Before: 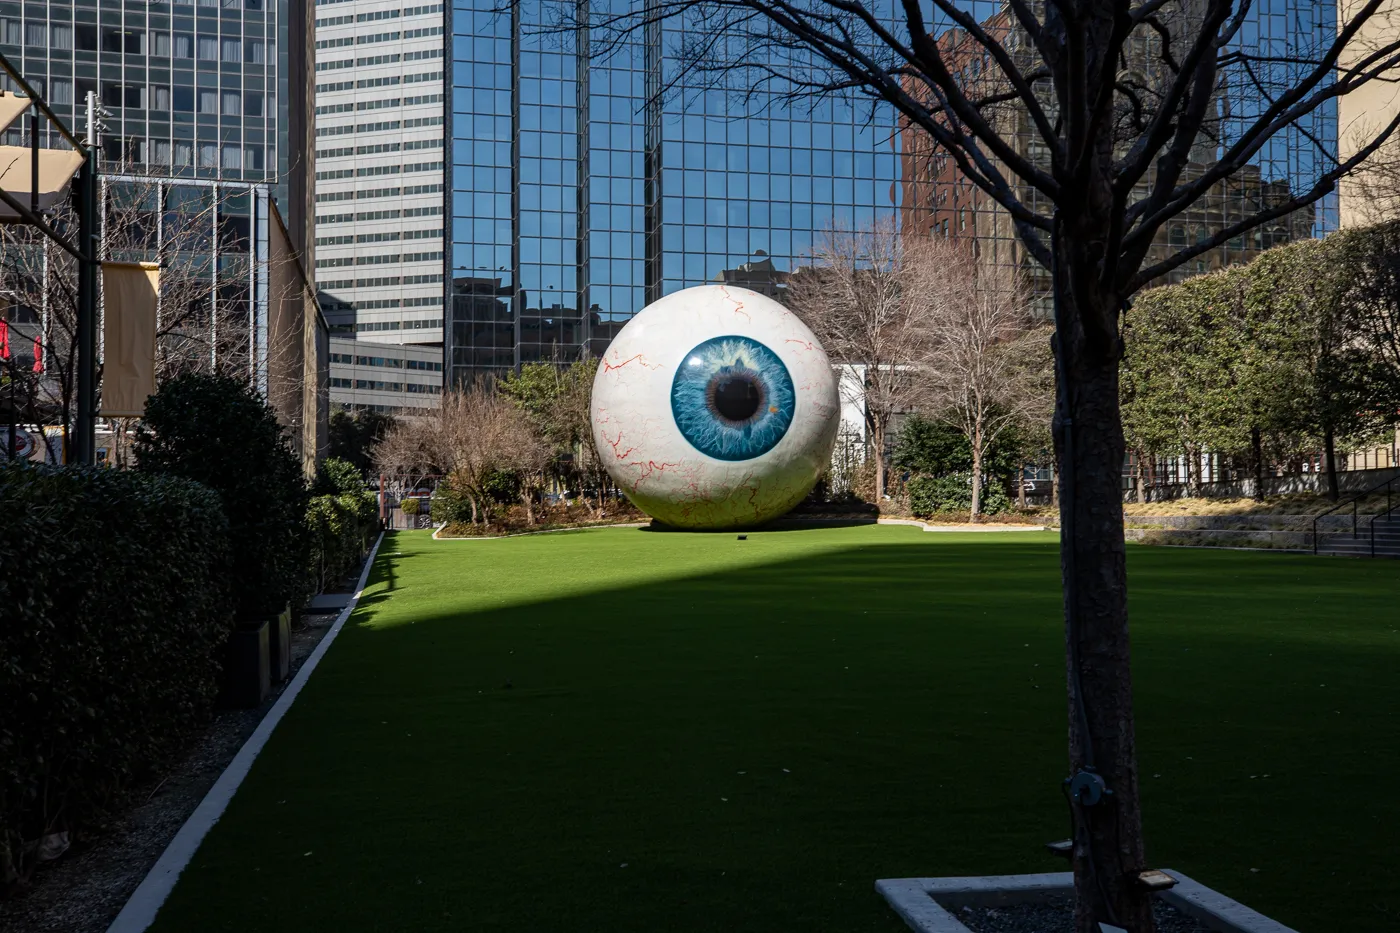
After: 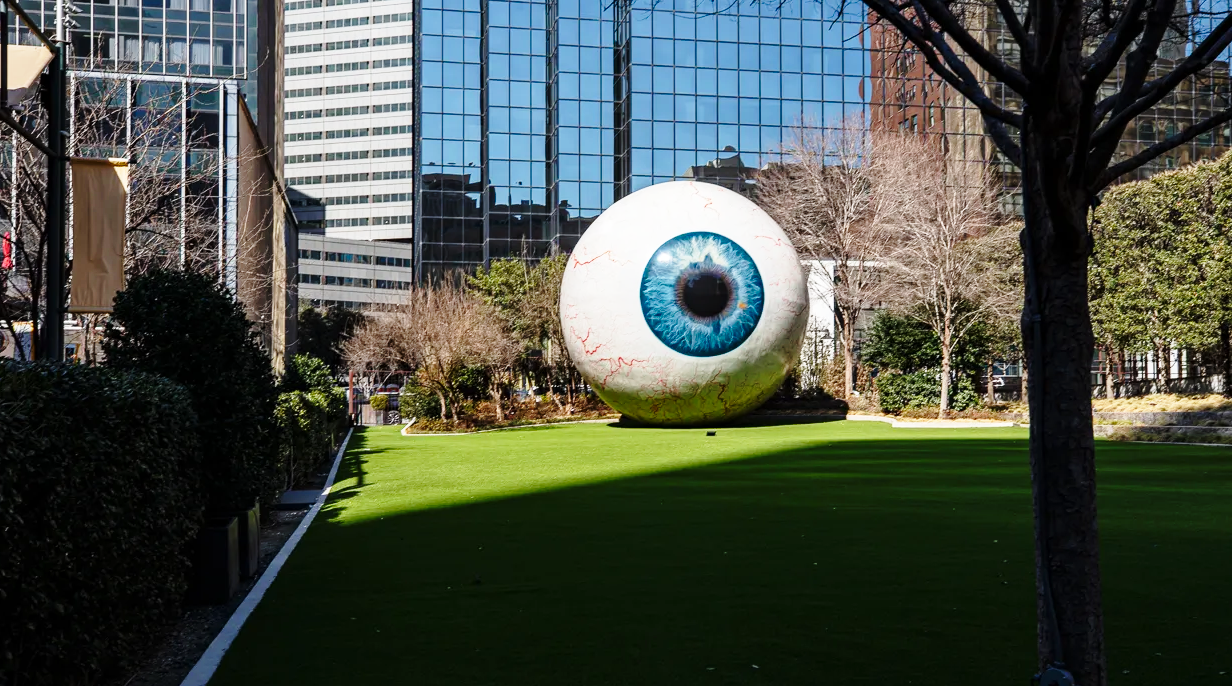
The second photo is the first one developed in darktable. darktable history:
crop and rotate: left 2.279%, top 11.32%, right 9.679%, bottom 15.148%
base curve: curves: ch0 [(0, 0) (0.028, 0.03) (0.121, 0.232) (0.46, 0.748) (0.859, 0.968) (1, 1)], preserve colors none
